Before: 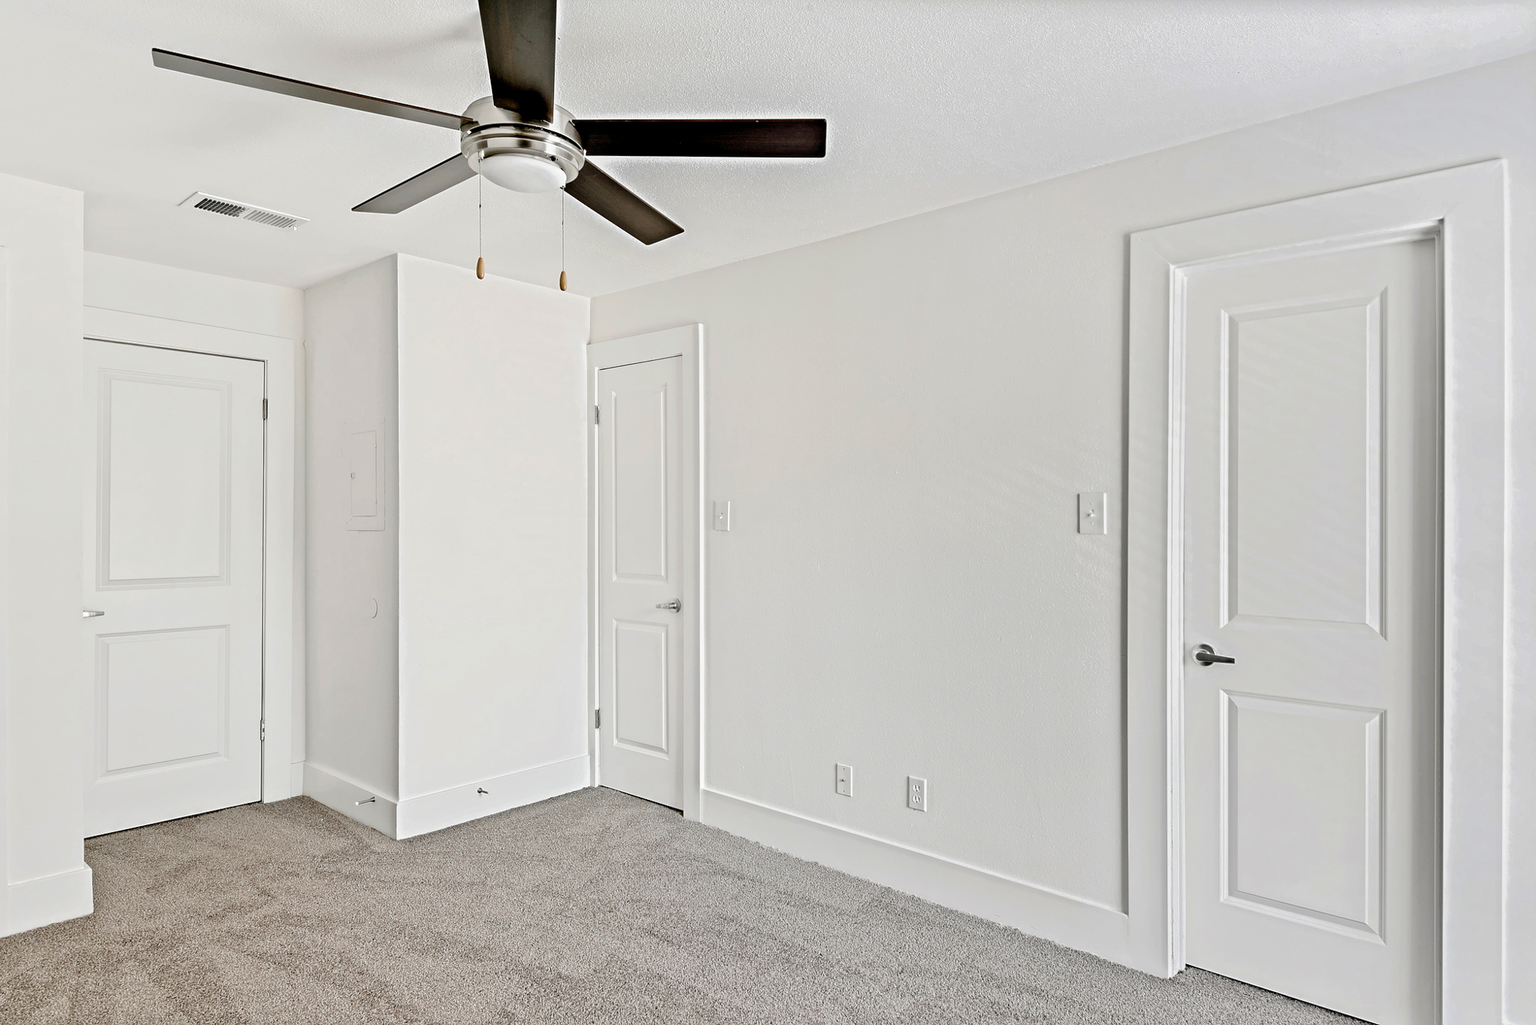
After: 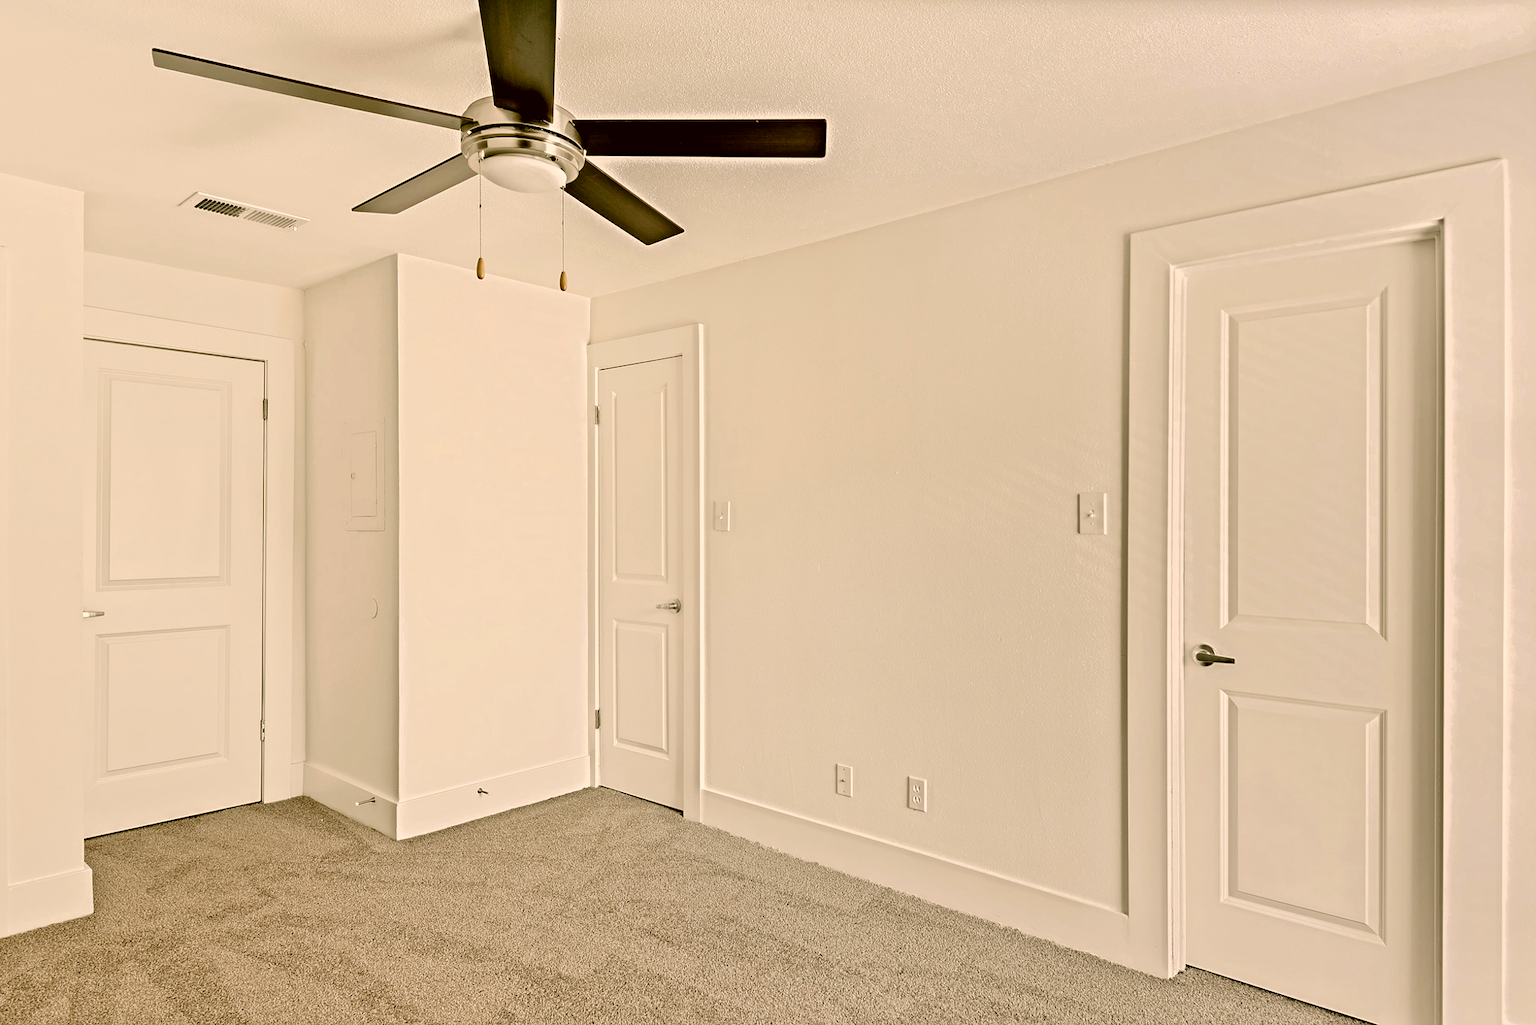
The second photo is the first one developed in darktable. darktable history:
color correction: highlights a* 8.24, highlights b* 15.1, shadows a* -0.673, shadows b* 26.28
